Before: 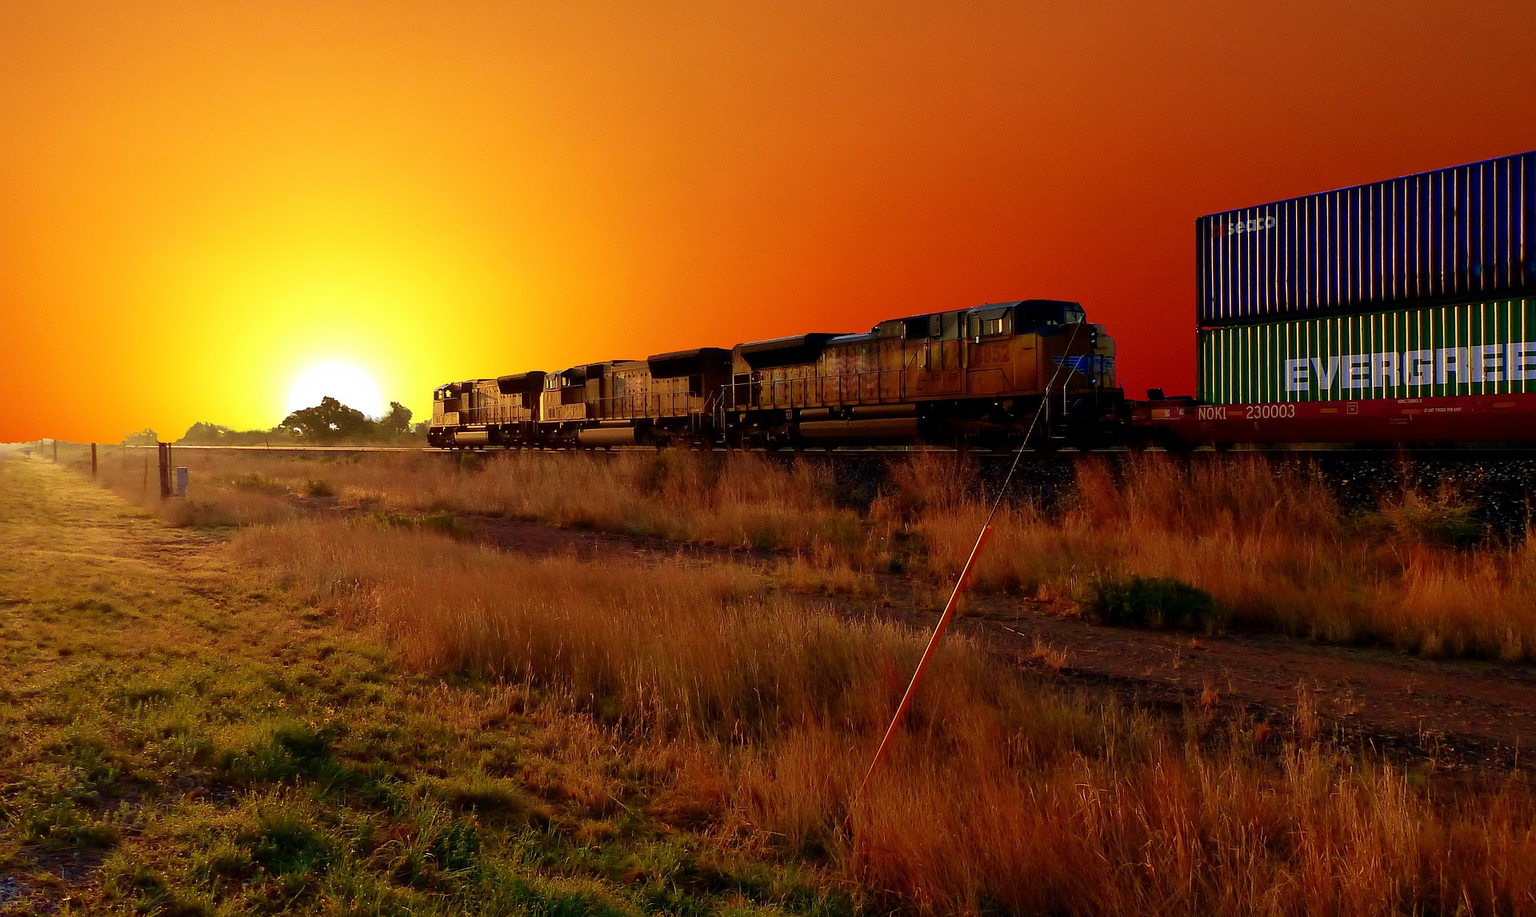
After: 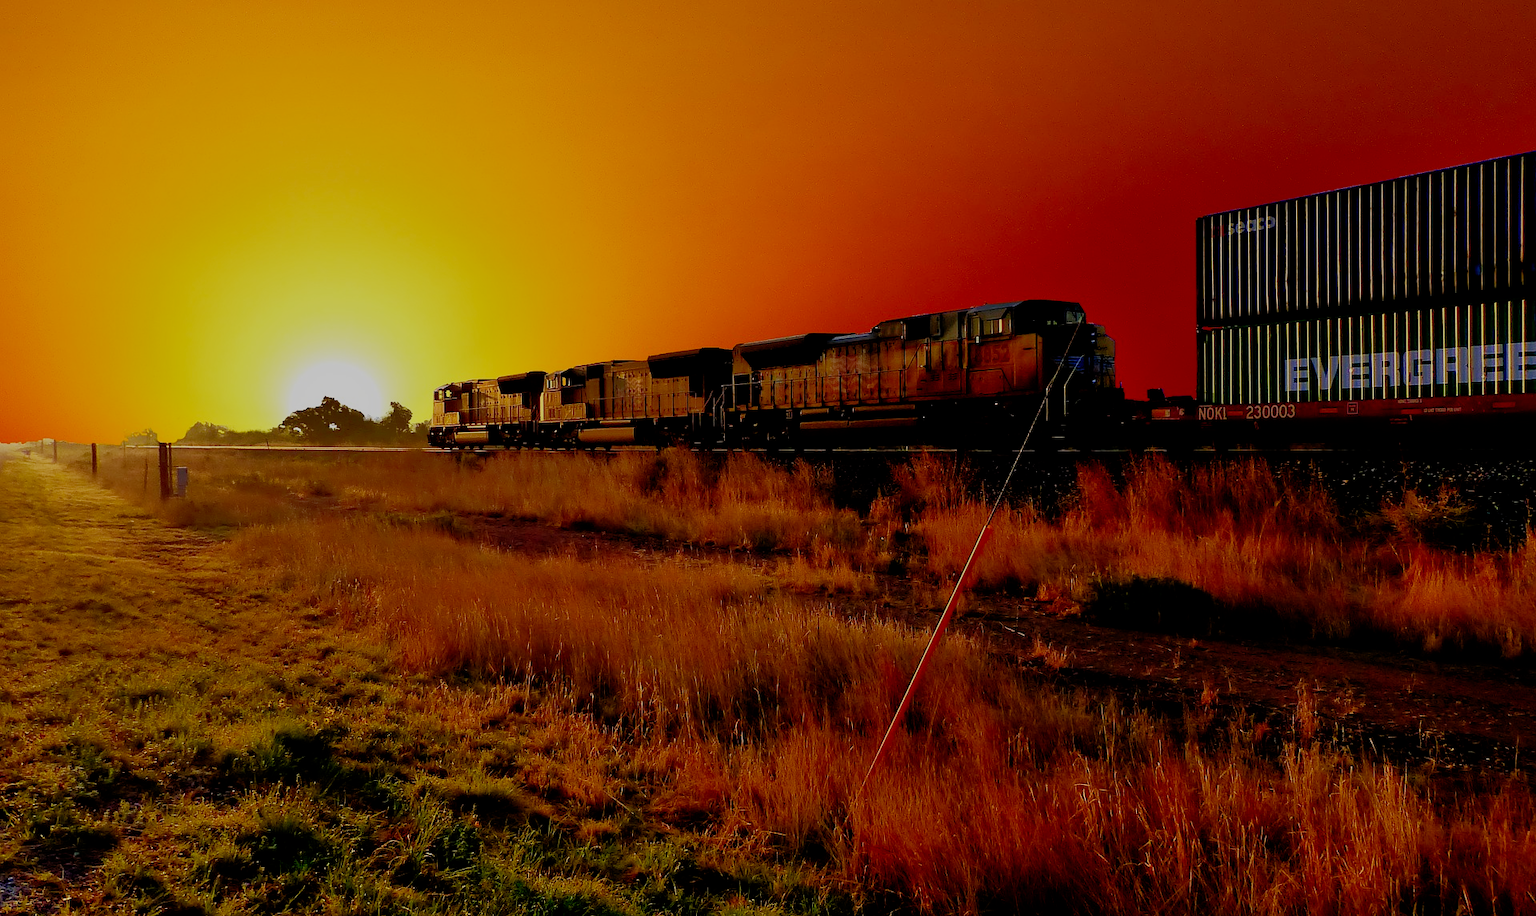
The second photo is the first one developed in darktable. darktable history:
filmic rgb: middle gray luminance 29%, black relative exposure -10.3 EV, white relative exposure 5.5 EV, threshold 6 EV, target black luminance 0%, hardness 3.95, latitude 2.04%, contrast 1.132, highlights saturation mix 5%, shadows ↔ highlights balance 15.11%, preserve chrominance no, color science v3 (2019), use custom middle-gray values true, iterations of high-quality reconstruction 0, enable highlight reconstruction true
white balance: emerald 1
tone equalizer: -8 EV -0.528 EV, -7 EV -0.319 EV, -6 EV -0.083 EV, -5 EV 0.413 EV, -4 EV 0.985 EV, -3 EV 0.791 EV, -2 EV -0.01 EV, -1 EV 0.14 EV, +0 EV -0.012 EV, smoothing 1
